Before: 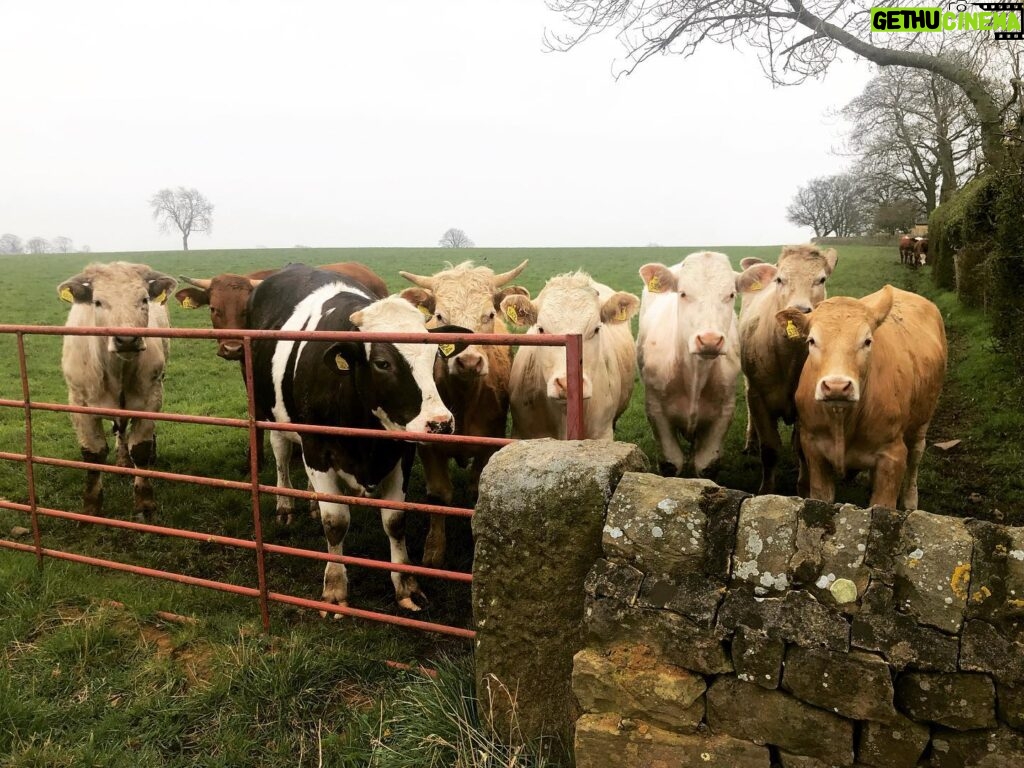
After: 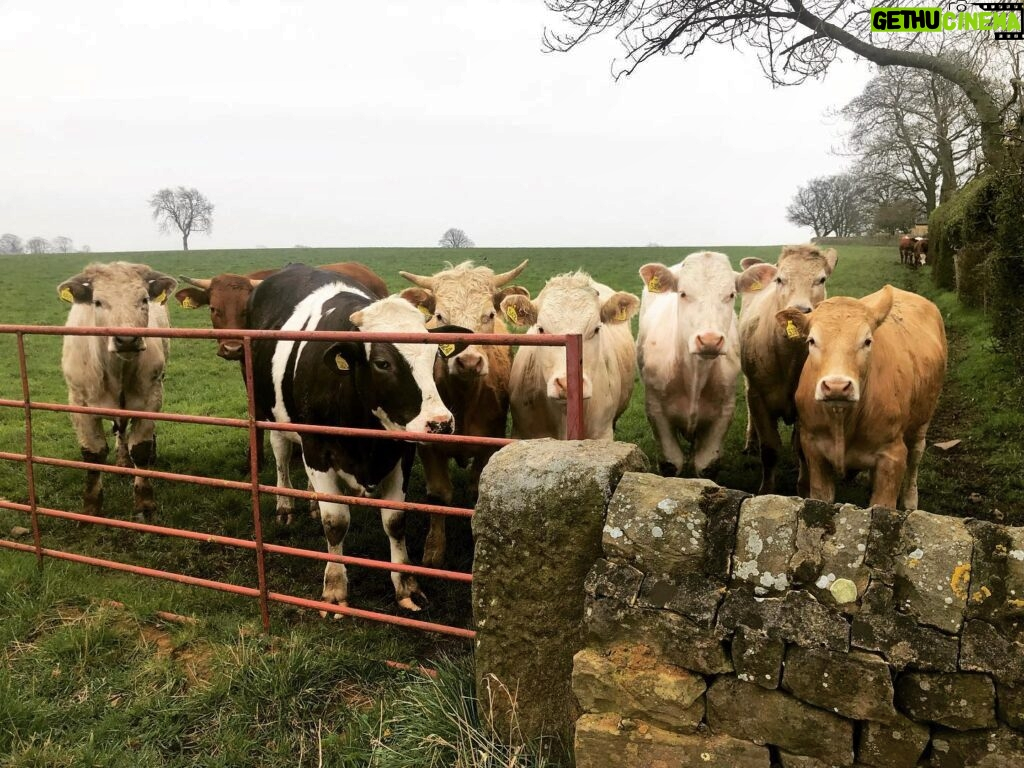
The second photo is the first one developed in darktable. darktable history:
shadows and highlights: radius 117.35, shadows 42.04, highlights -62.02, soften with gaussian
